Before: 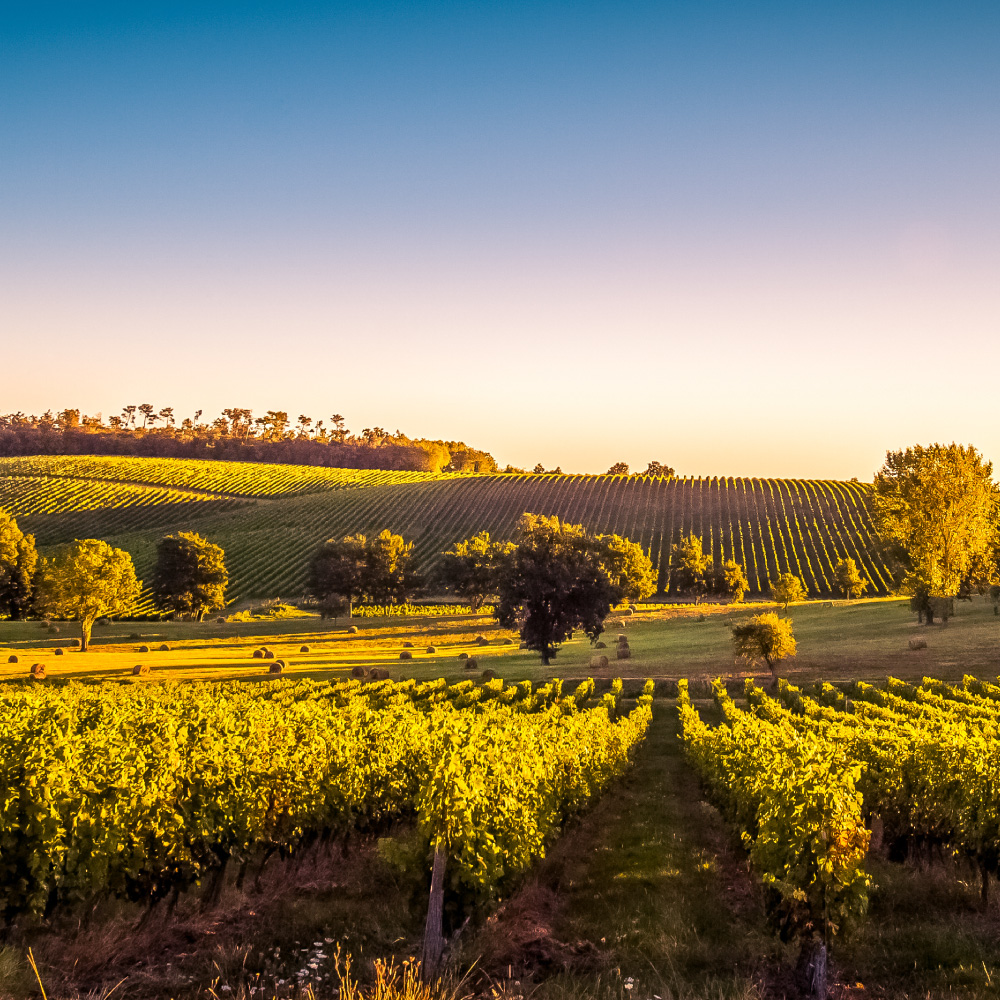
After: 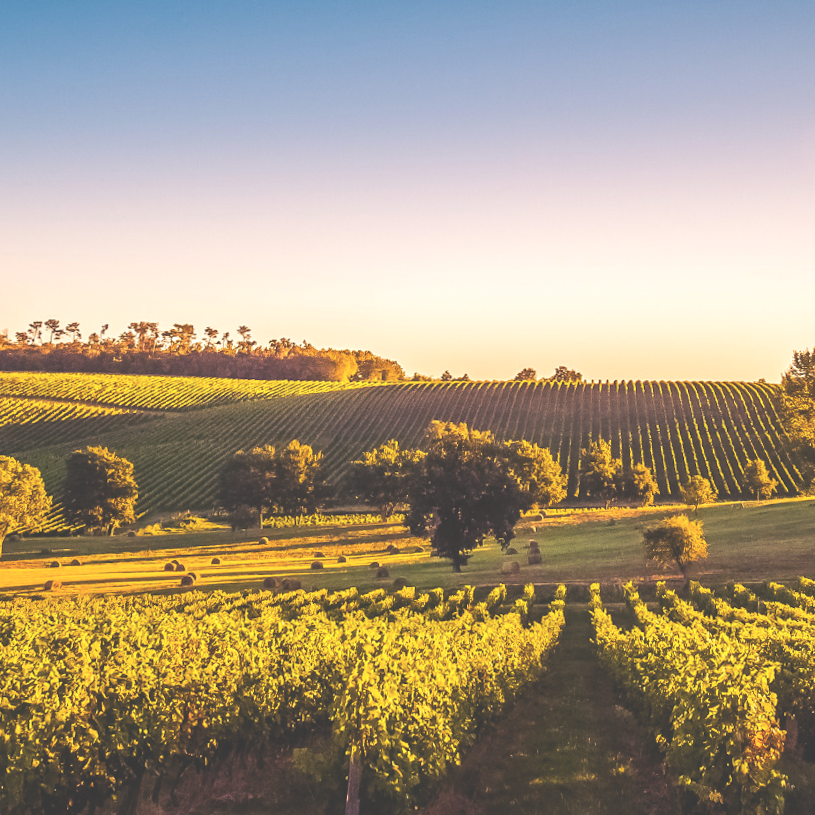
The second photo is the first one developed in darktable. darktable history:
exposure: black level correction -0.041, exposure 0.064 EV, compensate highlight preservation false
rotate and perspective: rotation -1.17°, automatic cropping off
white balance: emerald 1
crop and rotate: left 10.071%, top 10.071%, right 10.02%, bottom 10.02%
